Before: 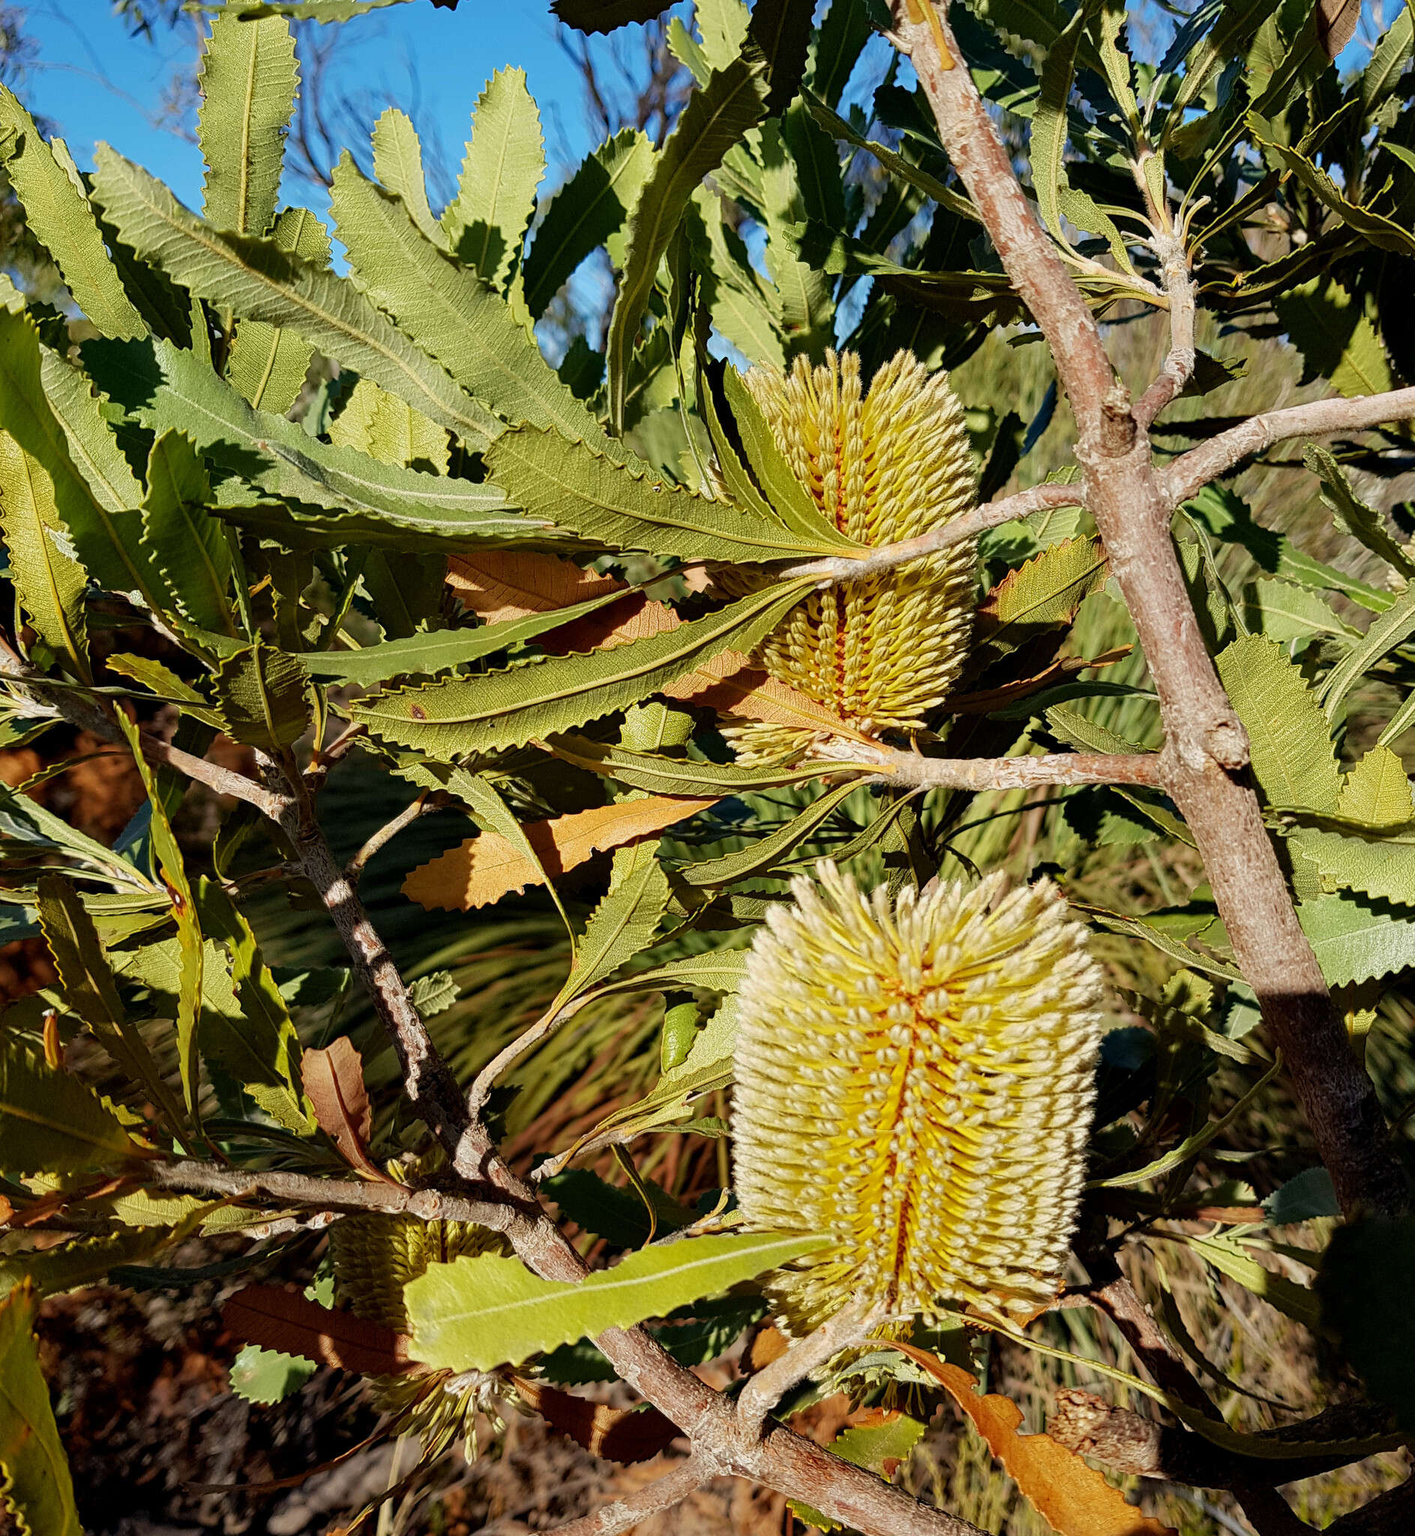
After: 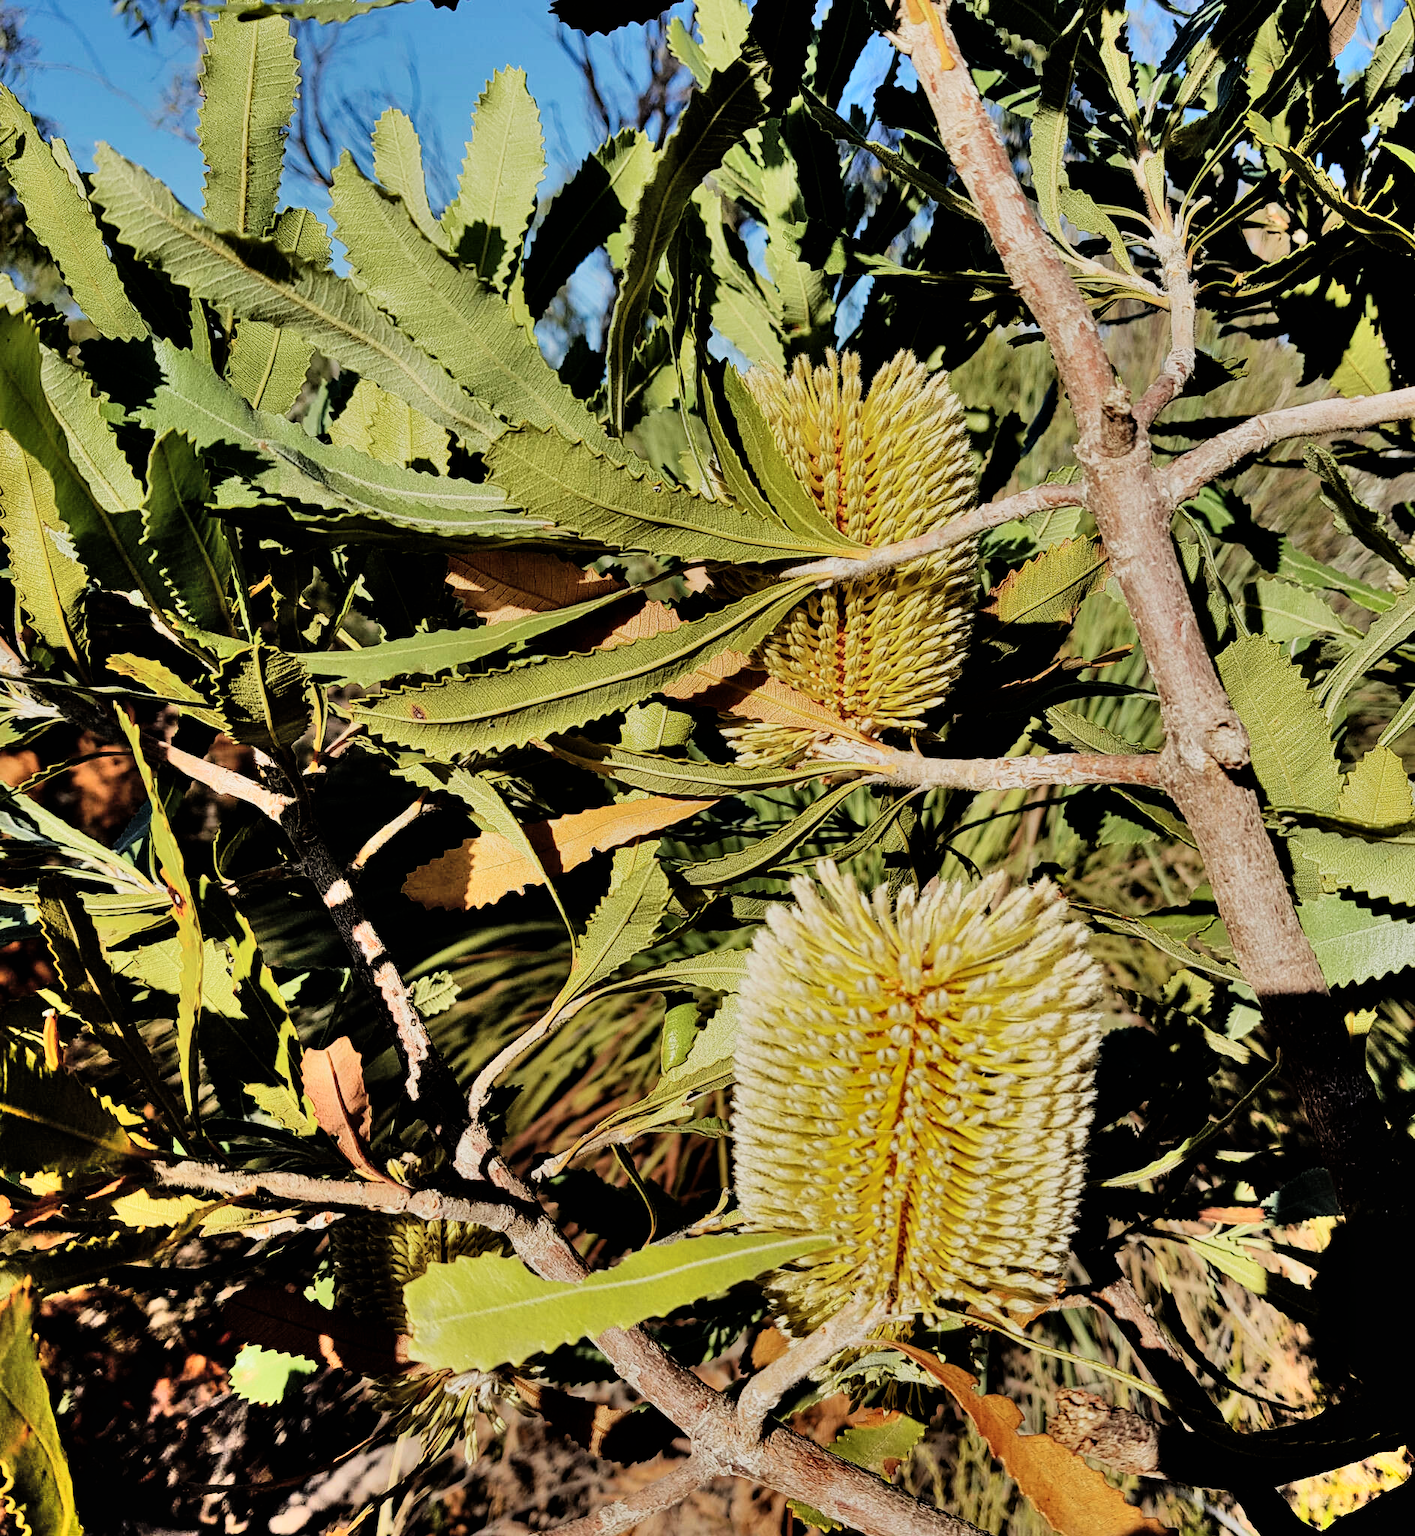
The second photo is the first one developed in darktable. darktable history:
filmic rgb: black relative exposure -5 EV, hardness 2.88, contrast 1.3, highlights saturation mix -30%
shadows and highlights: shadows 75, highlights -60.85, soften with gaussian
color balance rgb: perceptual saturation grading › global saturation -3%
